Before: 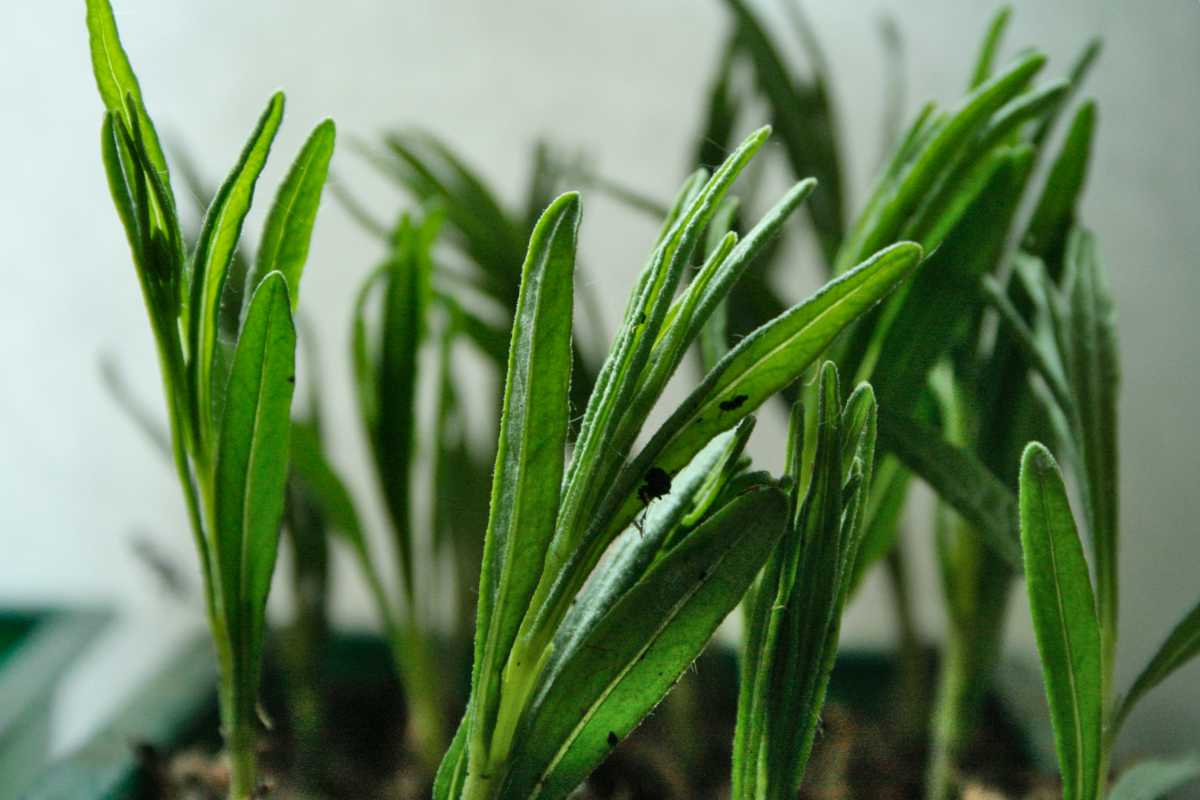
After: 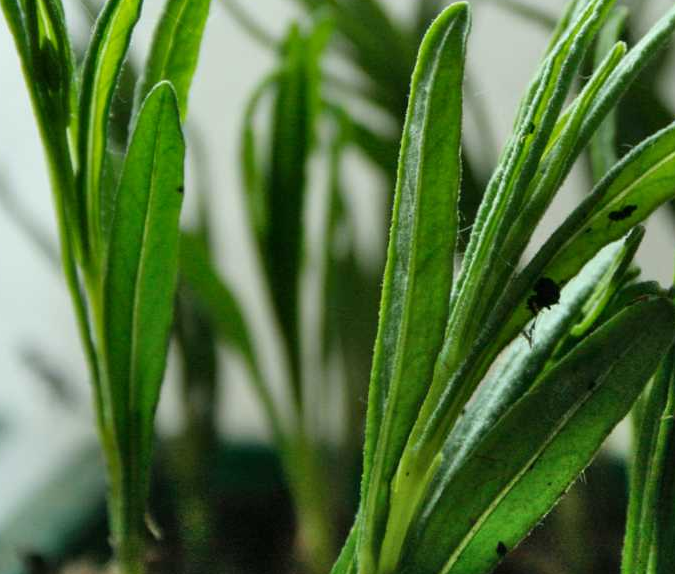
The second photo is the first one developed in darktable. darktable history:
crop: left 9.317%, top 23.85%, right 34.431%, bottom 4.289%
